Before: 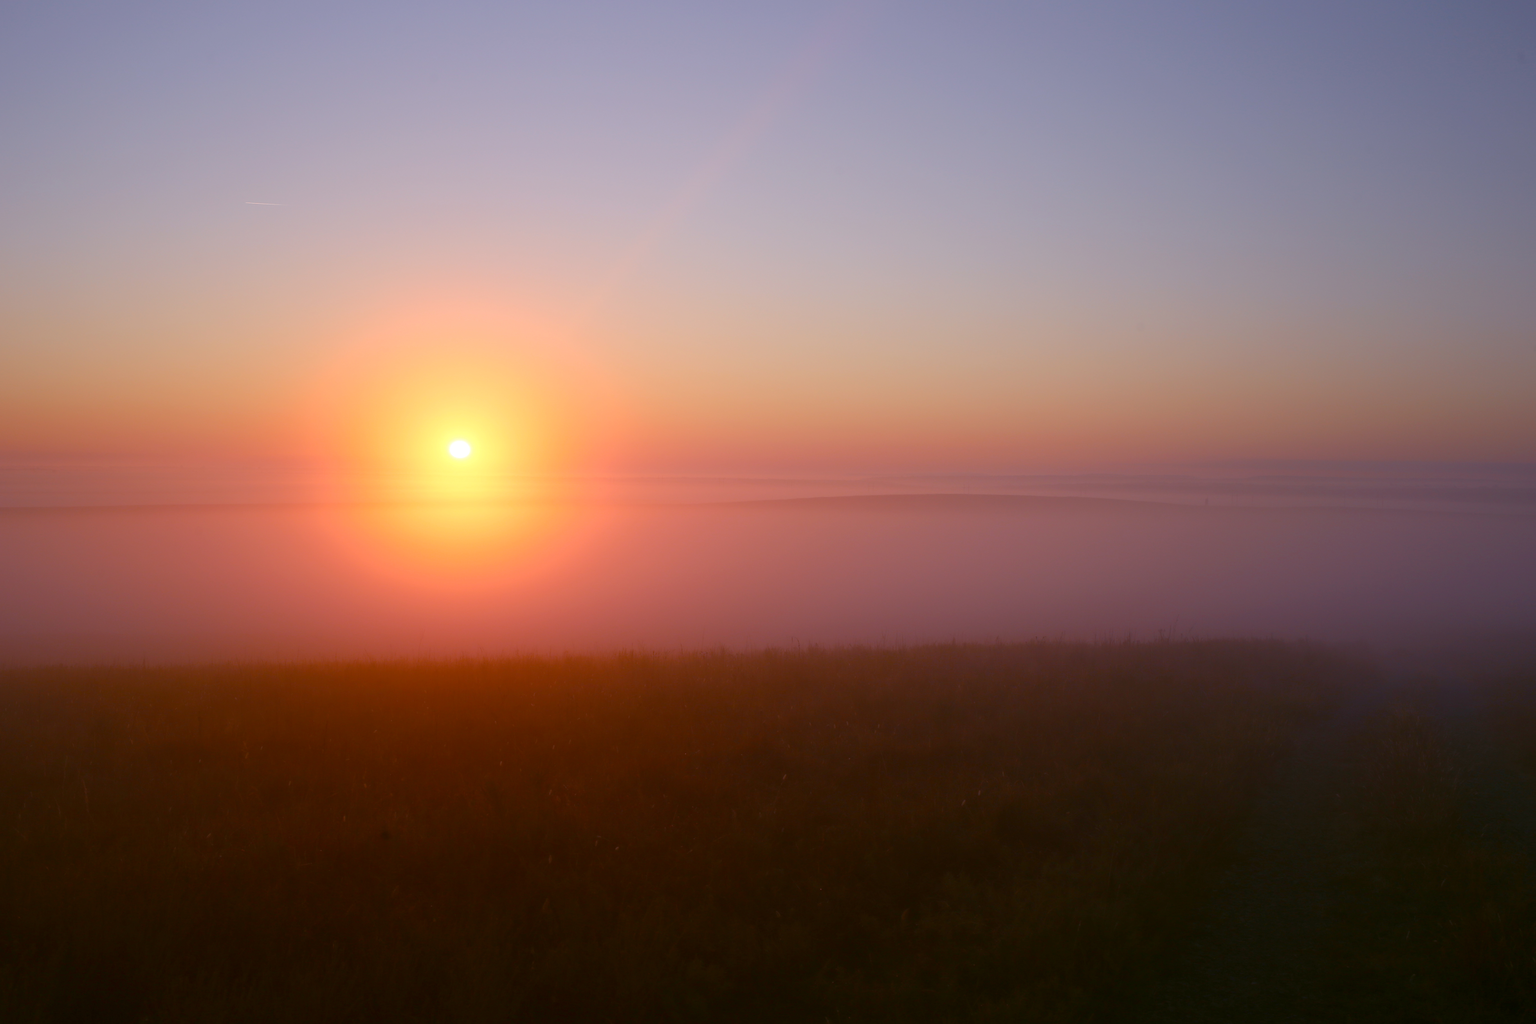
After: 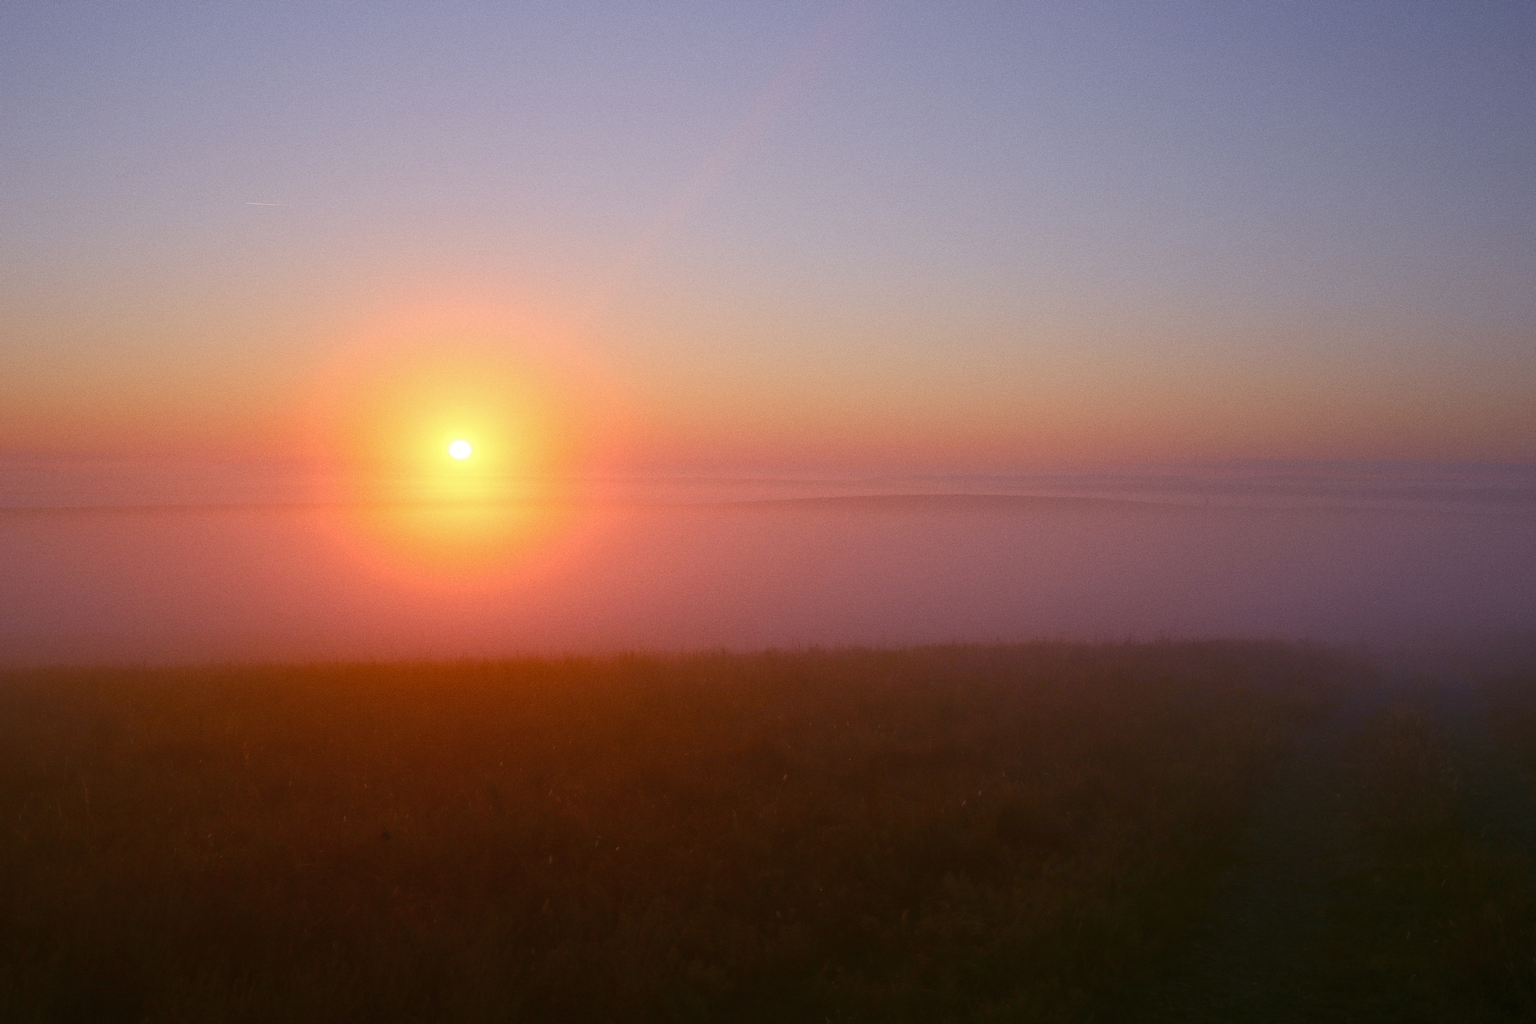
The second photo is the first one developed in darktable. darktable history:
shadows and highlights: shadows 29.61, highlights -30.47, low approximation 0.01, soften with gaussian
grain: coarseness 0.09 ISO
